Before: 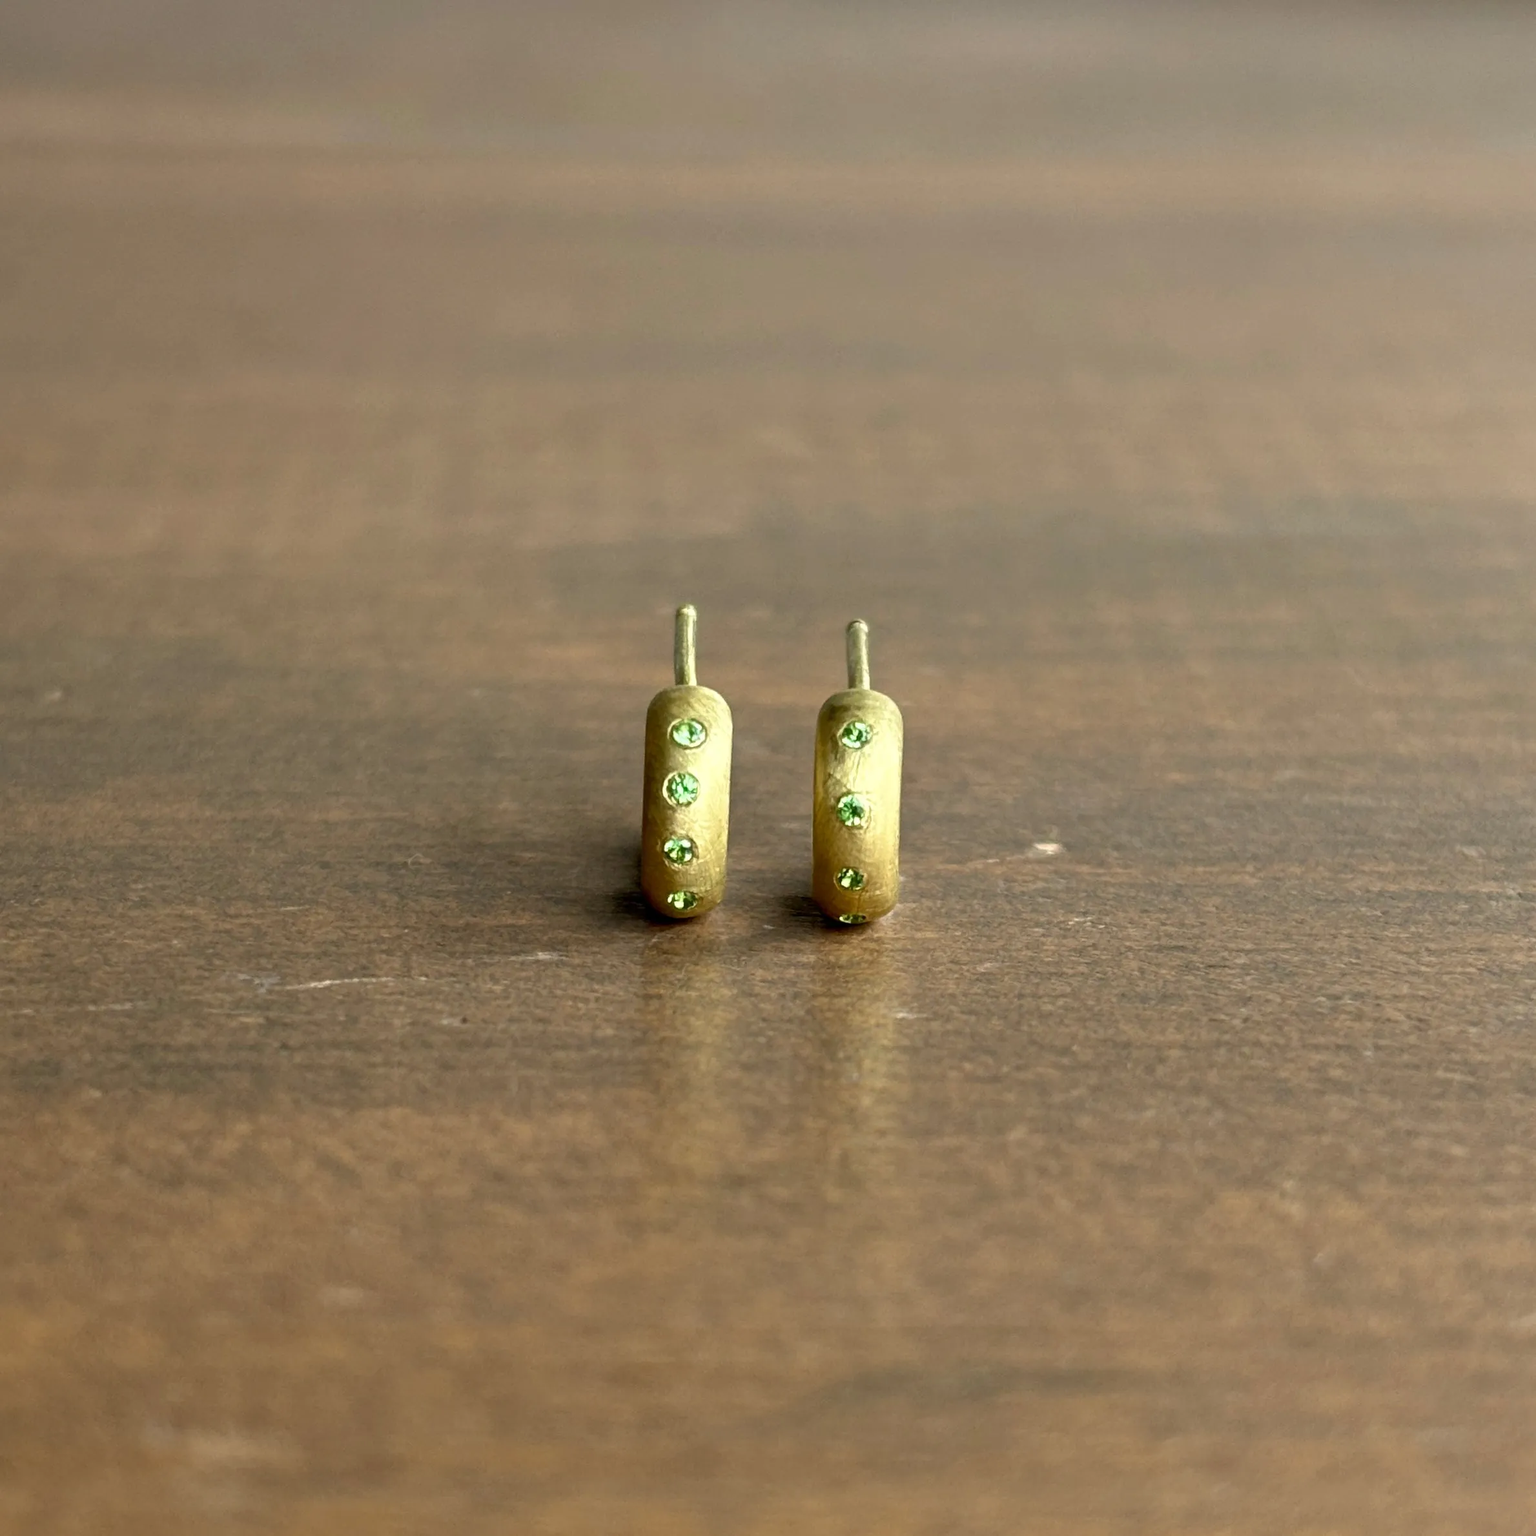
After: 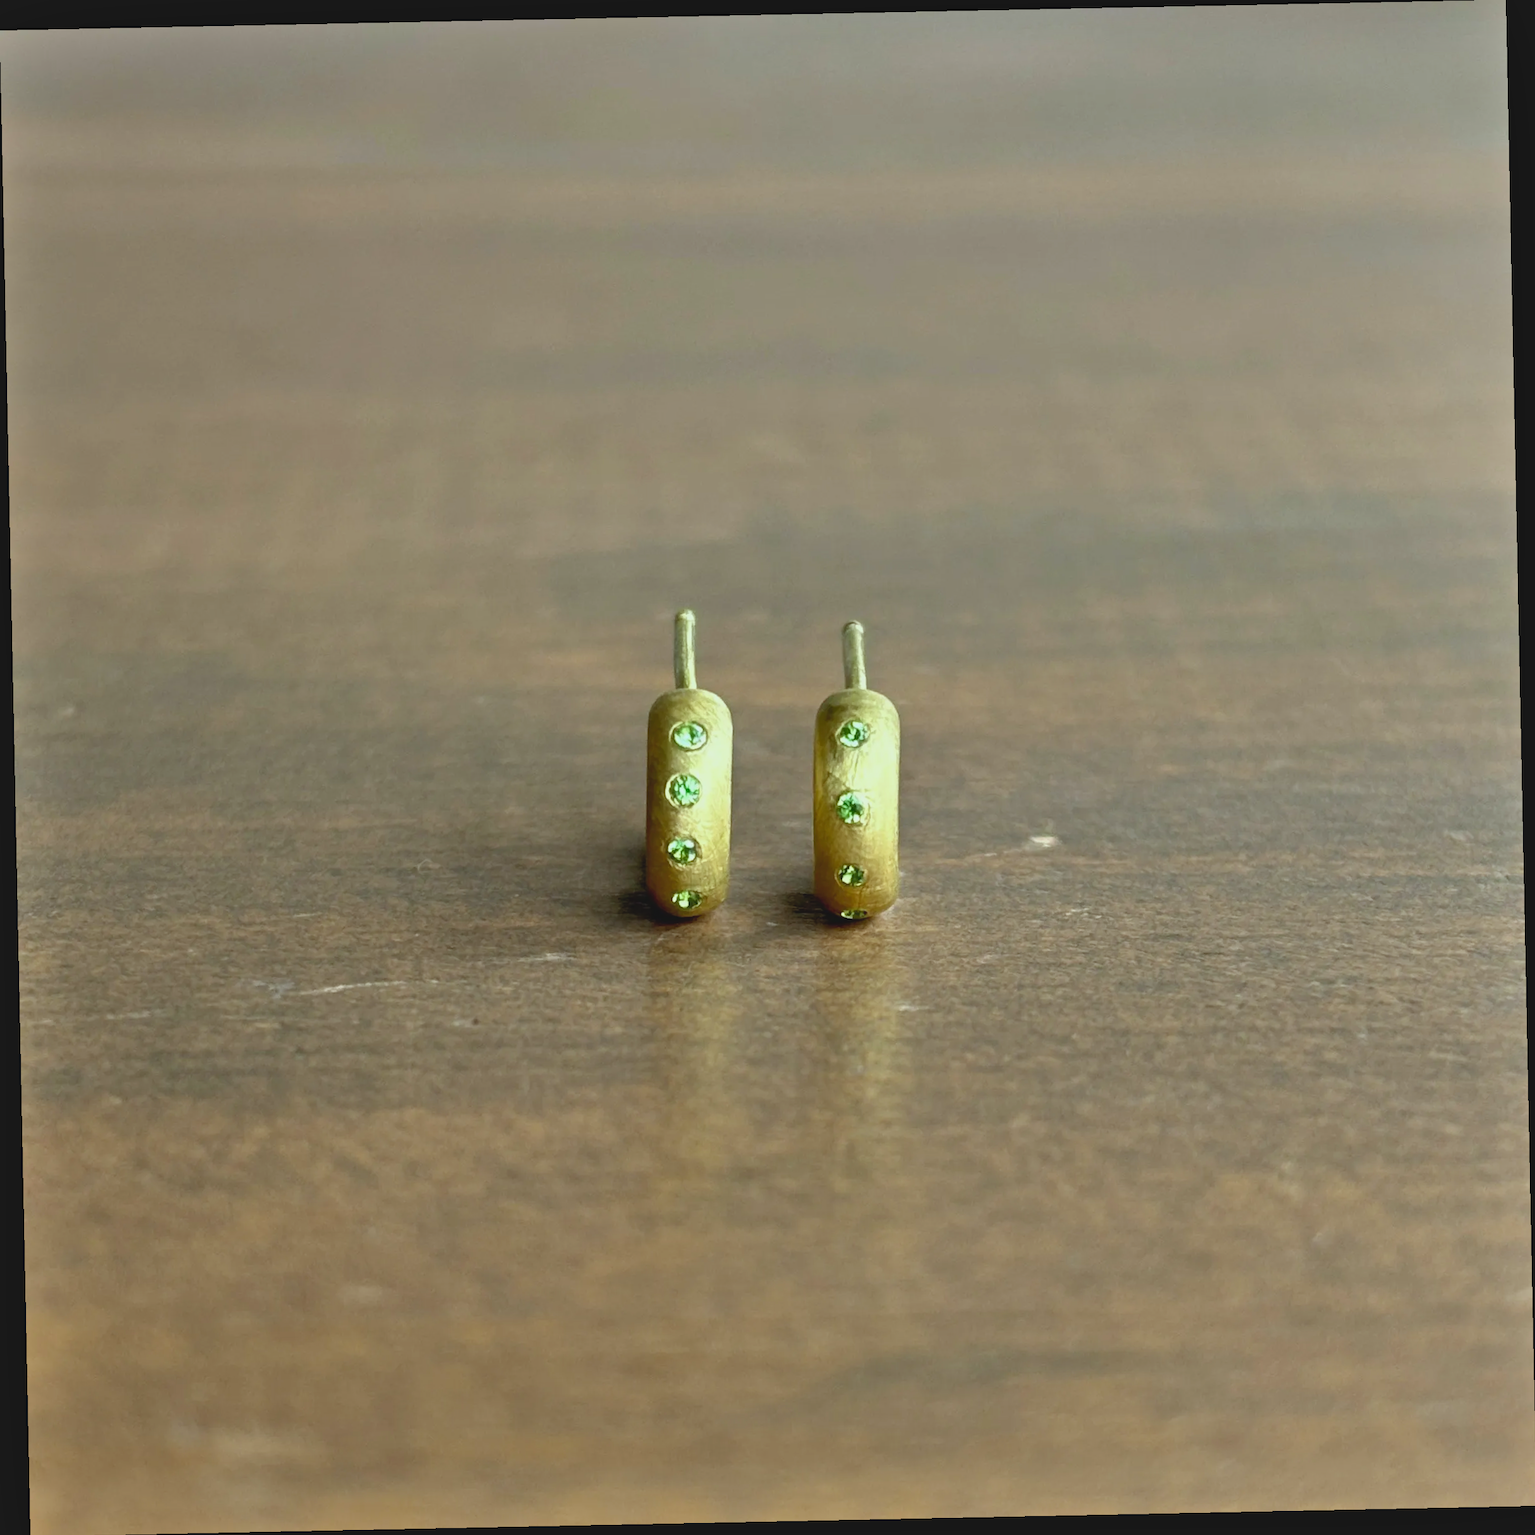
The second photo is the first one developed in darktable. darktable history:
shadows and highlights: soften with gaussian
contrast brightness saturation: contrast -0.1, brightness 0.05, saturation 0.08
rotate and perspective: rotation -1.17°, automatic cropping off
white balance: red 0.925, blue 1.046
